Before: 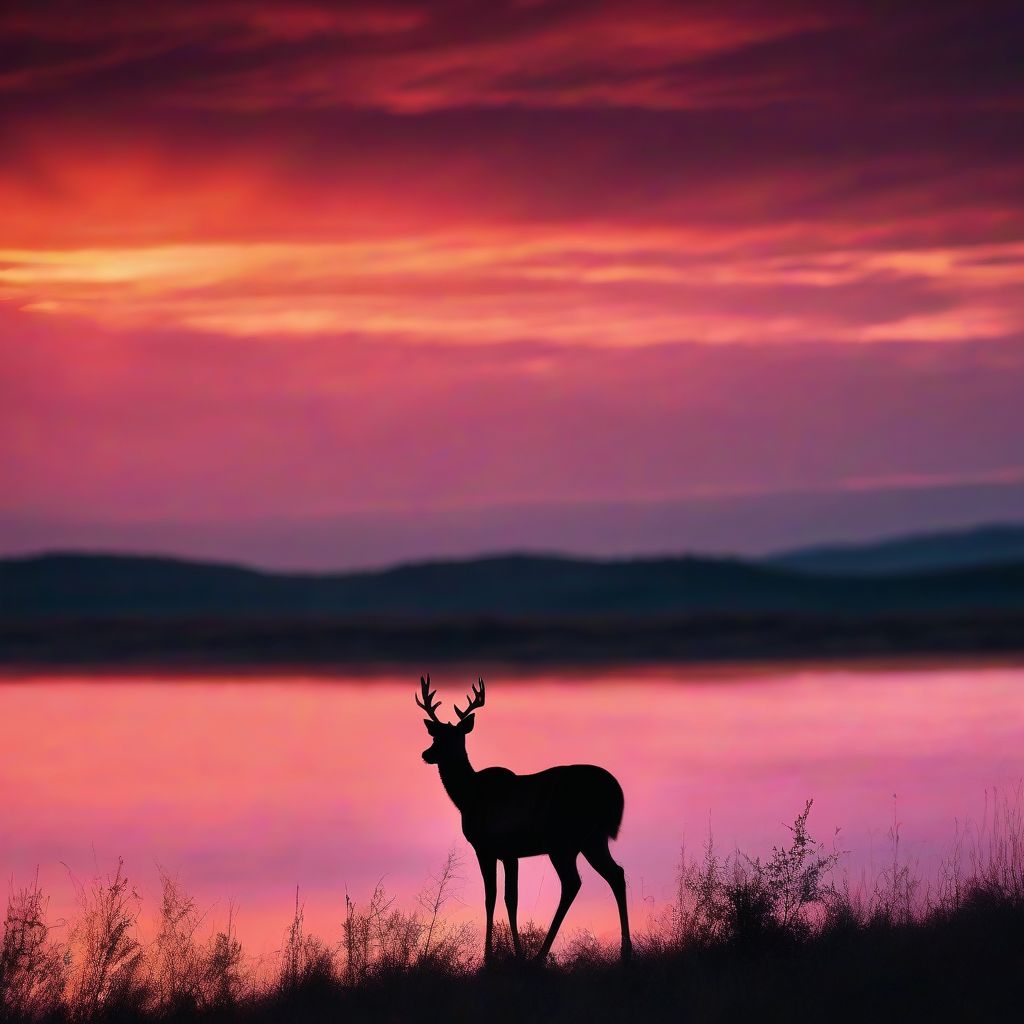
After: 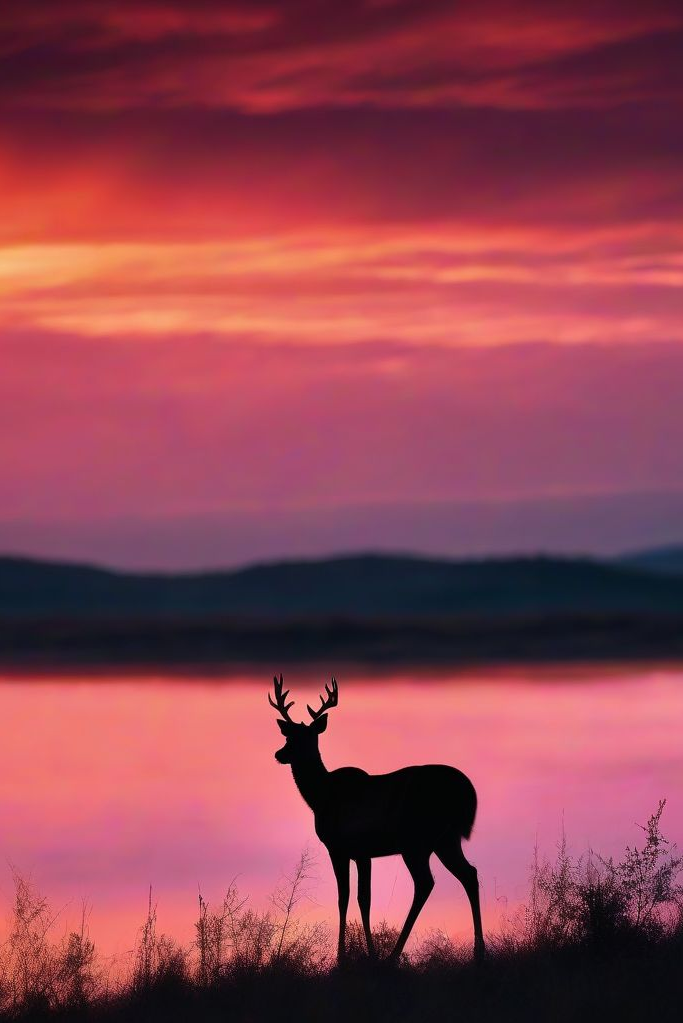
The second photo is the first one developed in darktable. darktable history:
crop and rotate: left 14.452%, right 18.766%
